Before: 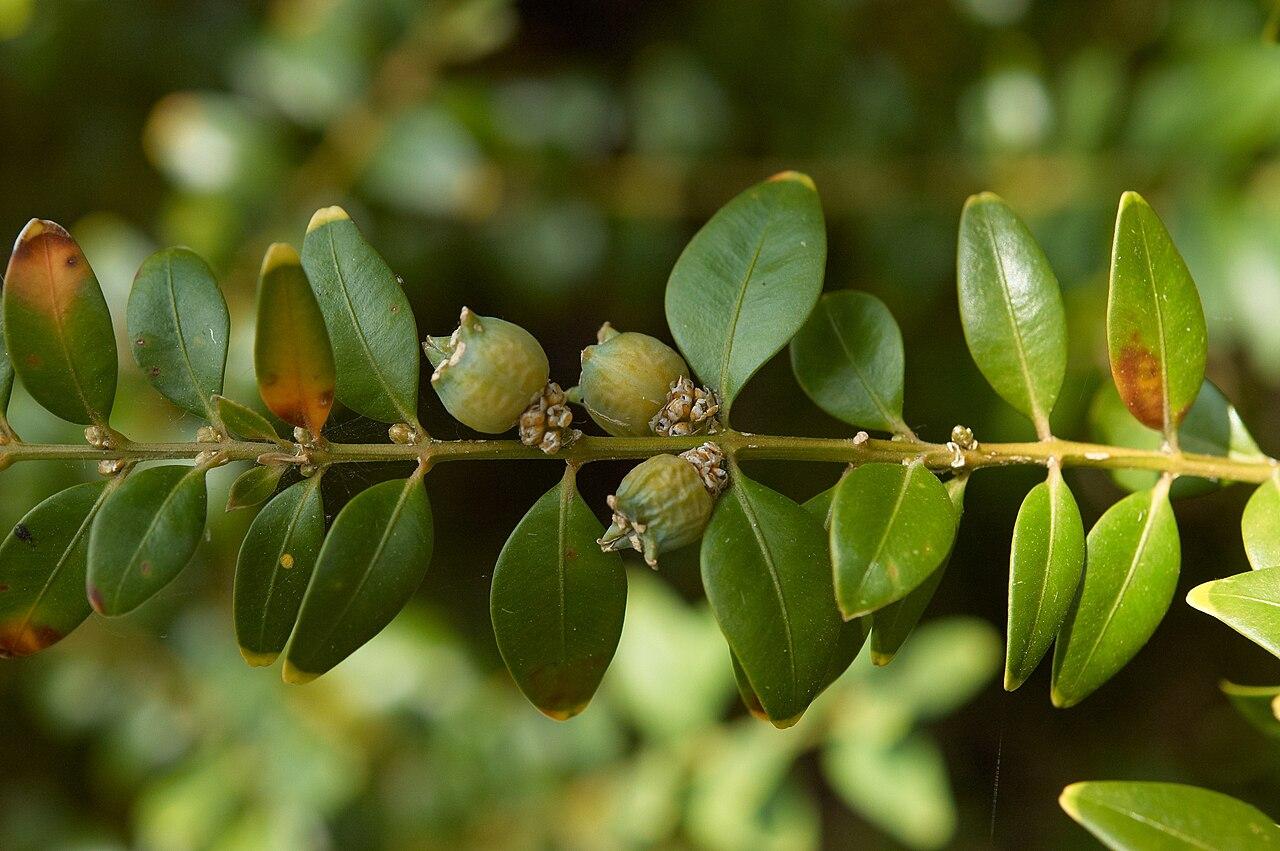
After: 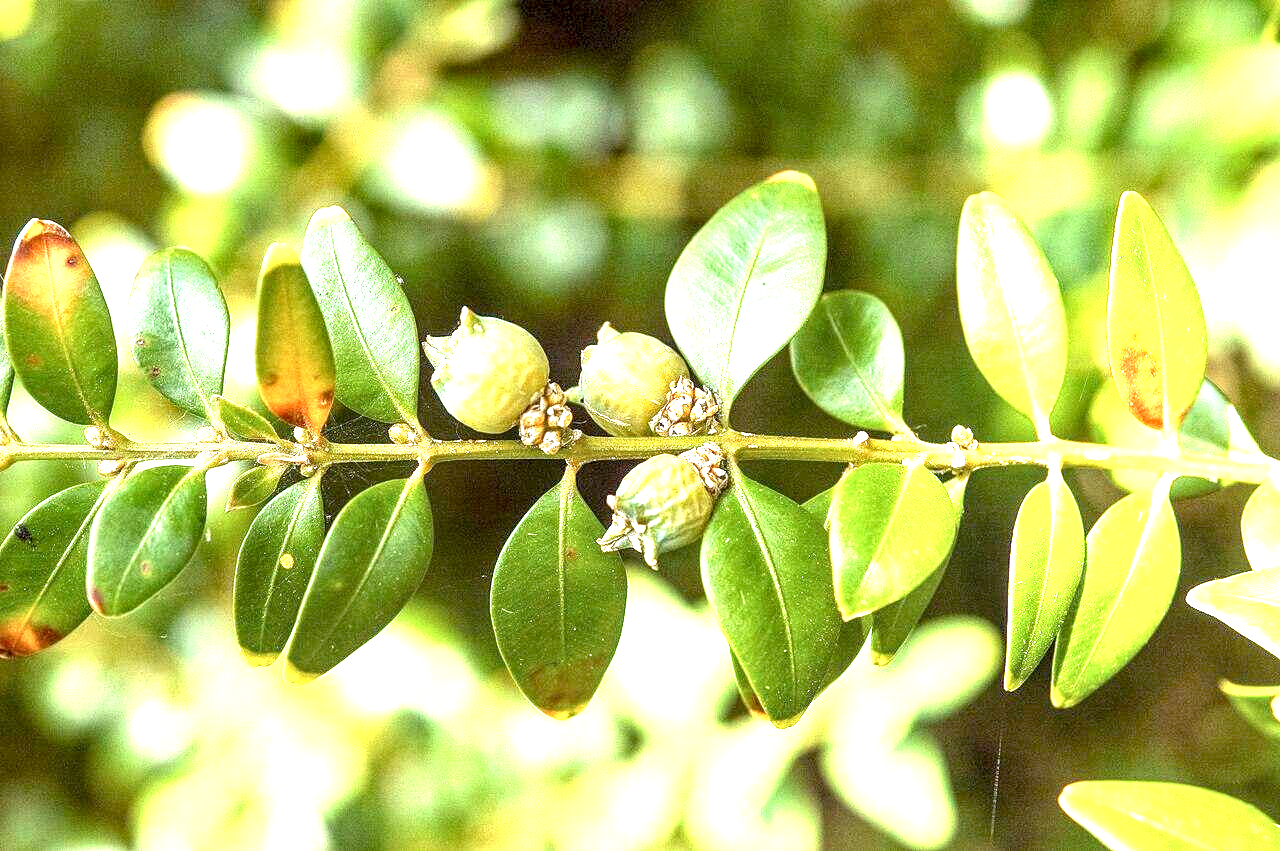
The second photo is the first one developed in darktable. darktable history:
exposure: black level correction 0.001, exposure 2.607 EV, compensate exposure bias true, compensate highlight preservation false
local contrast: detail 160%
color calibration: illuminant as shot in camera, x 0.358, y 0.373, temperature 4628.91 K
